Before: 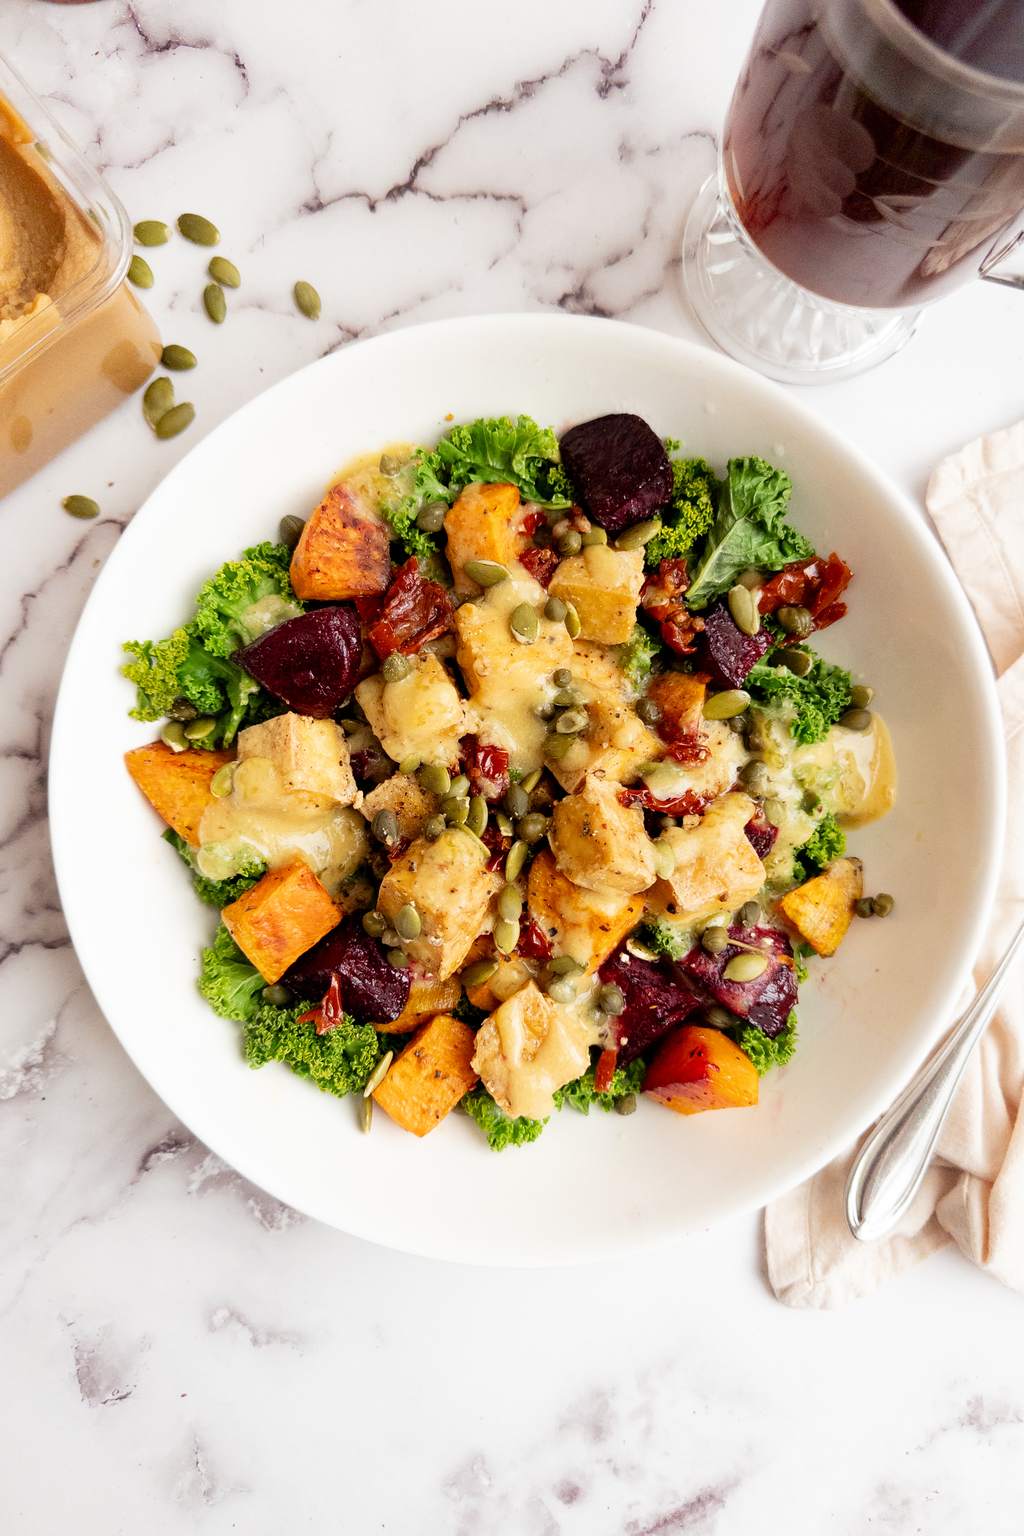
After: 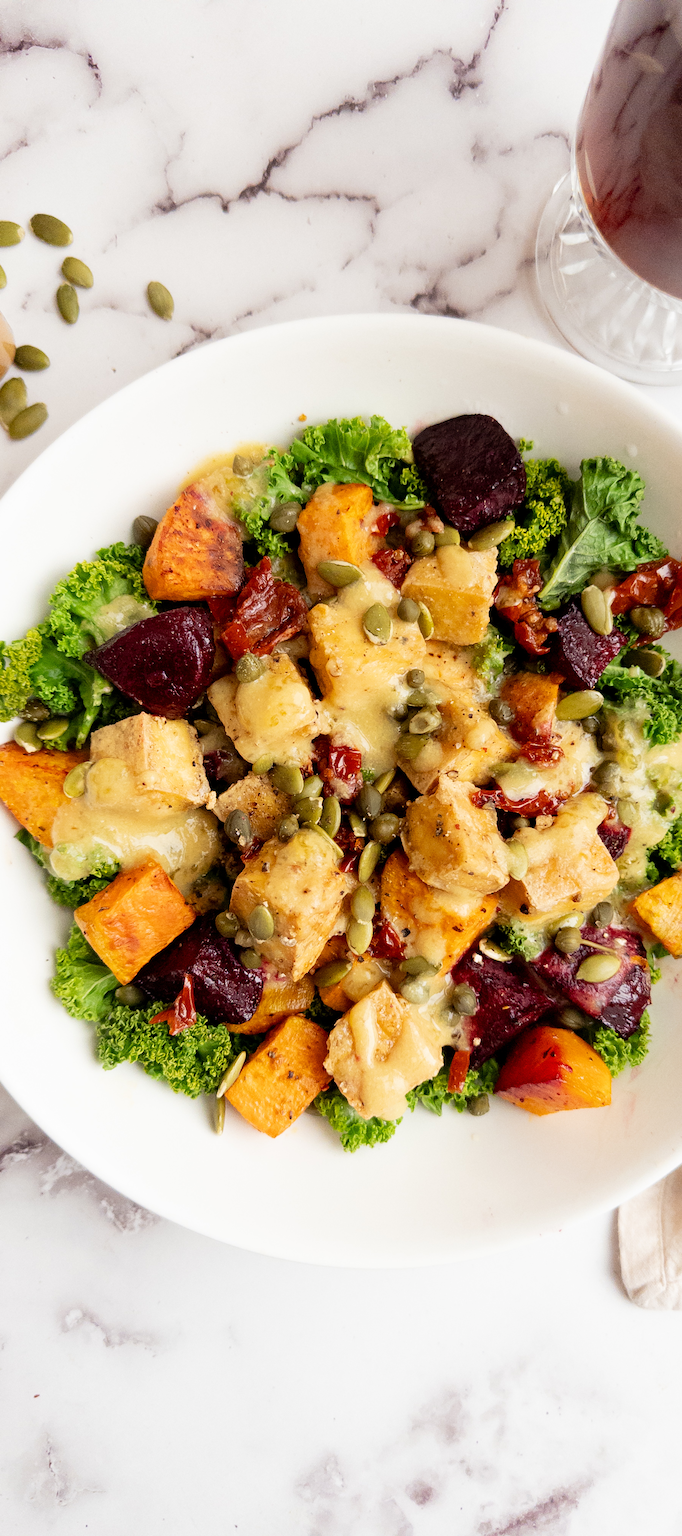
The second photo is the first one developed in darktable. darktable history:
crop and rotate: left 14.427%, right 18.908%
